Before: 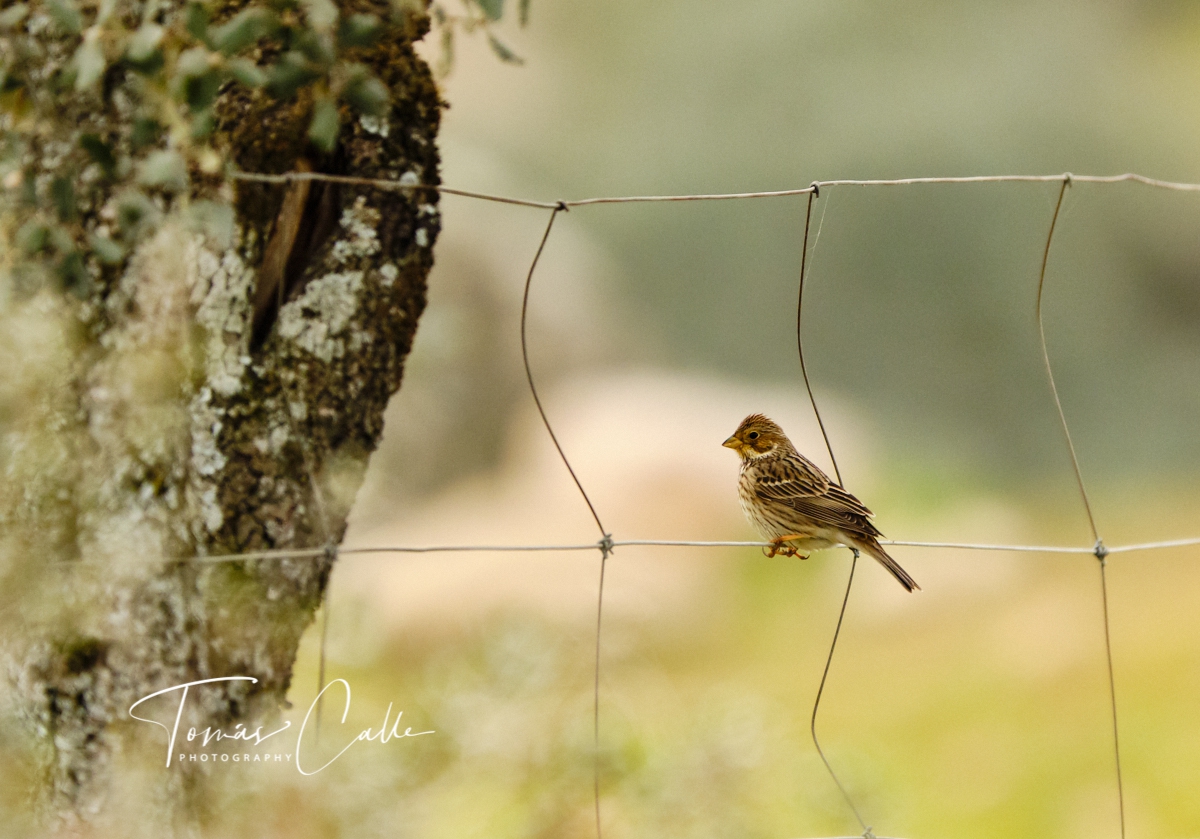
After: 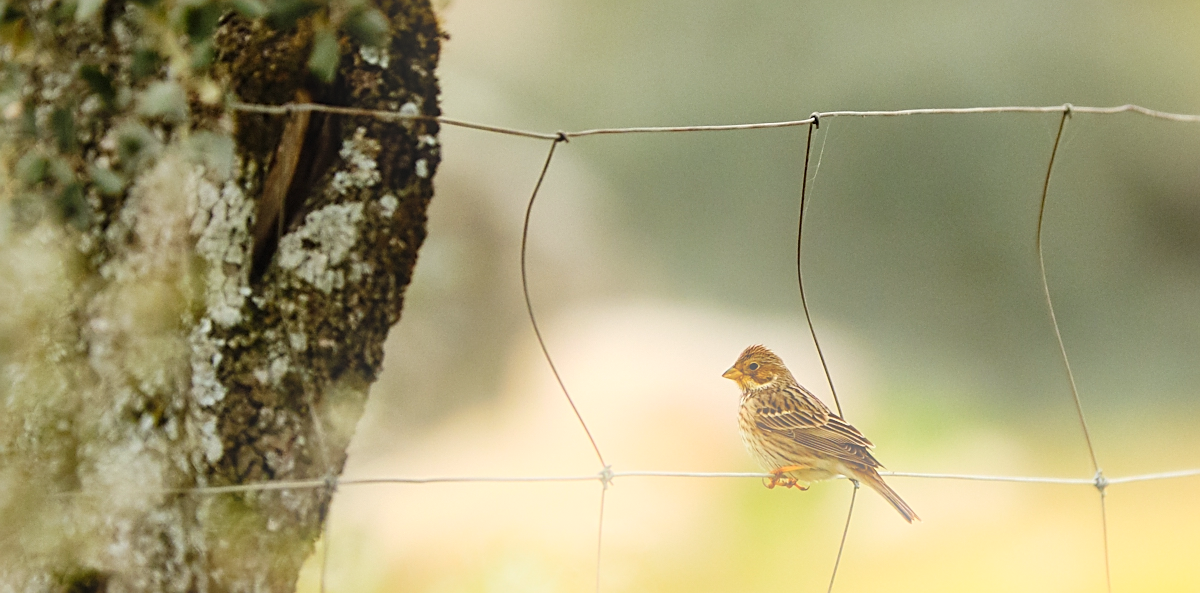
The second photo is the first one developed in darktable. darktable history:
crop and rotate: top 8.293%, bottom 20.996%
sharpen: on, module defaults
bloom: on, module defaults
white balance: red 0.982, blue 1.018
